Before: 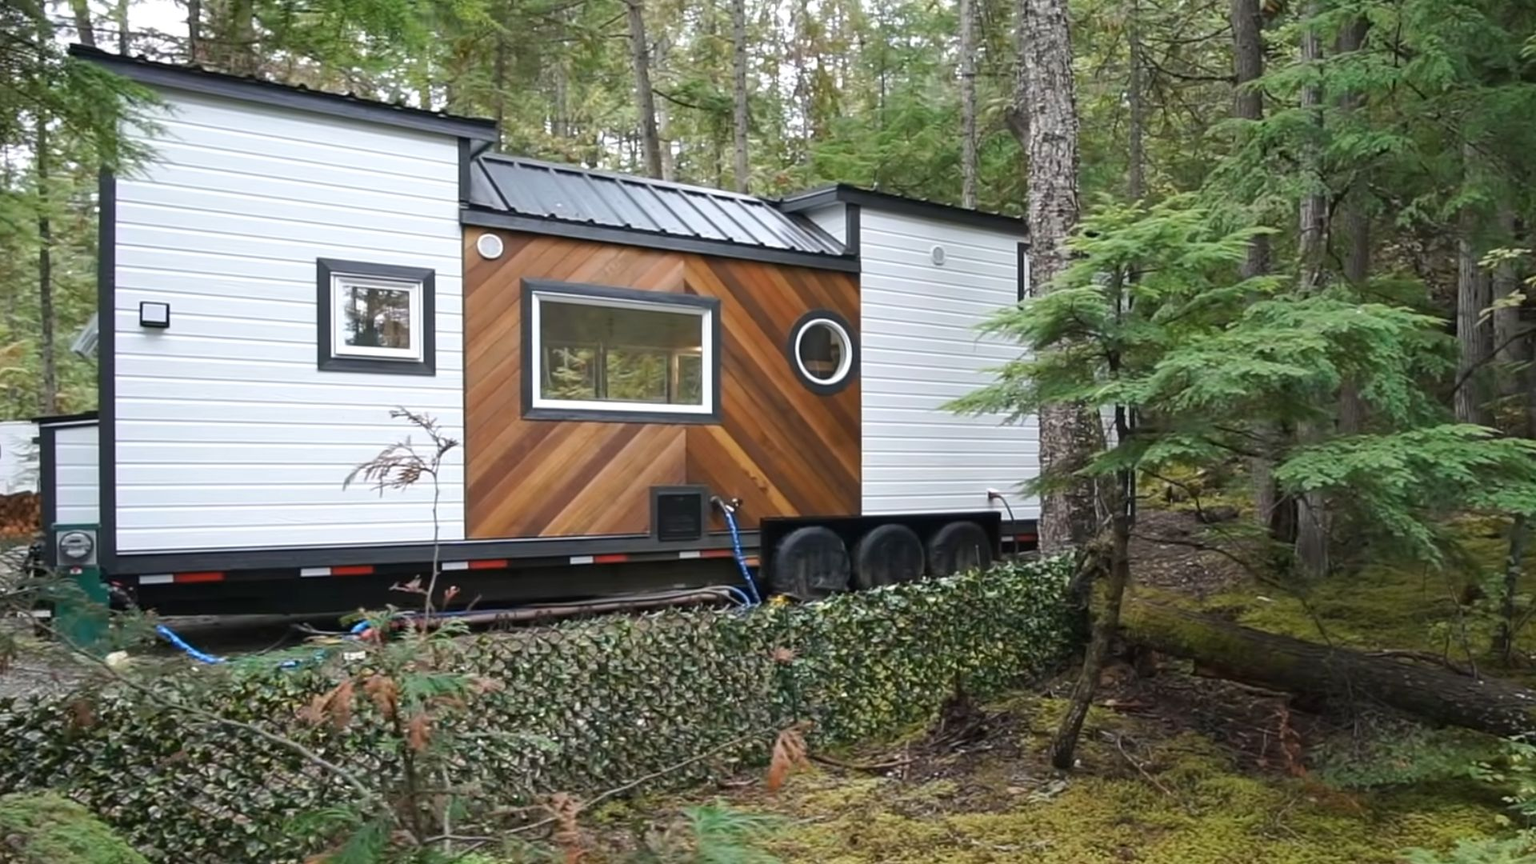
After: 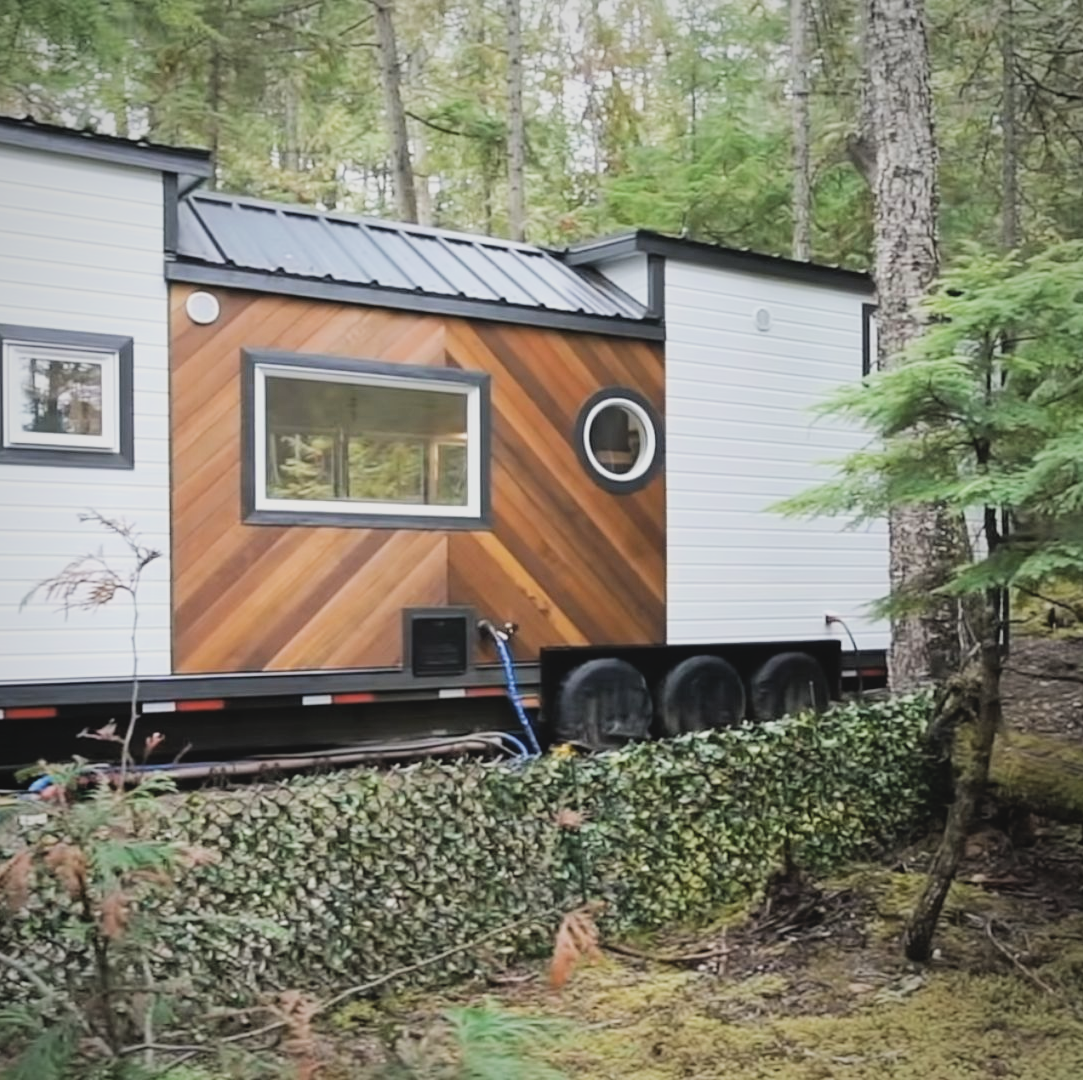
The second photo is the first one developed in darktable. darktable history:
exposure: black level correction -0.002, exposure 0.714 EV, compensate highlight preservation false
color zones: curves: ch1 [(0, 0.469) (0.001, 0.469) (0.12, 0.446) (0.248, 0.469) (0.5, 0.5) (0.748, 0.5) (0.999, 0.469) (1, 0.469)]
crop: left 21.362%, right 22.204%
filmic rgb: black relative exposure -7.49 EV, white relative exposure 4.99 EV, hardness 3.32, contrast 1.3
vignetting: fall-off radius 82.41%, unbound false
contrast brightness saturation: contrast -0.107
contrast equalizer: octaves 7, y [[0.6 ×6], [0.55 ×6], [0 ×6], [0 ×6], [0 ×6]], mix -0.313
